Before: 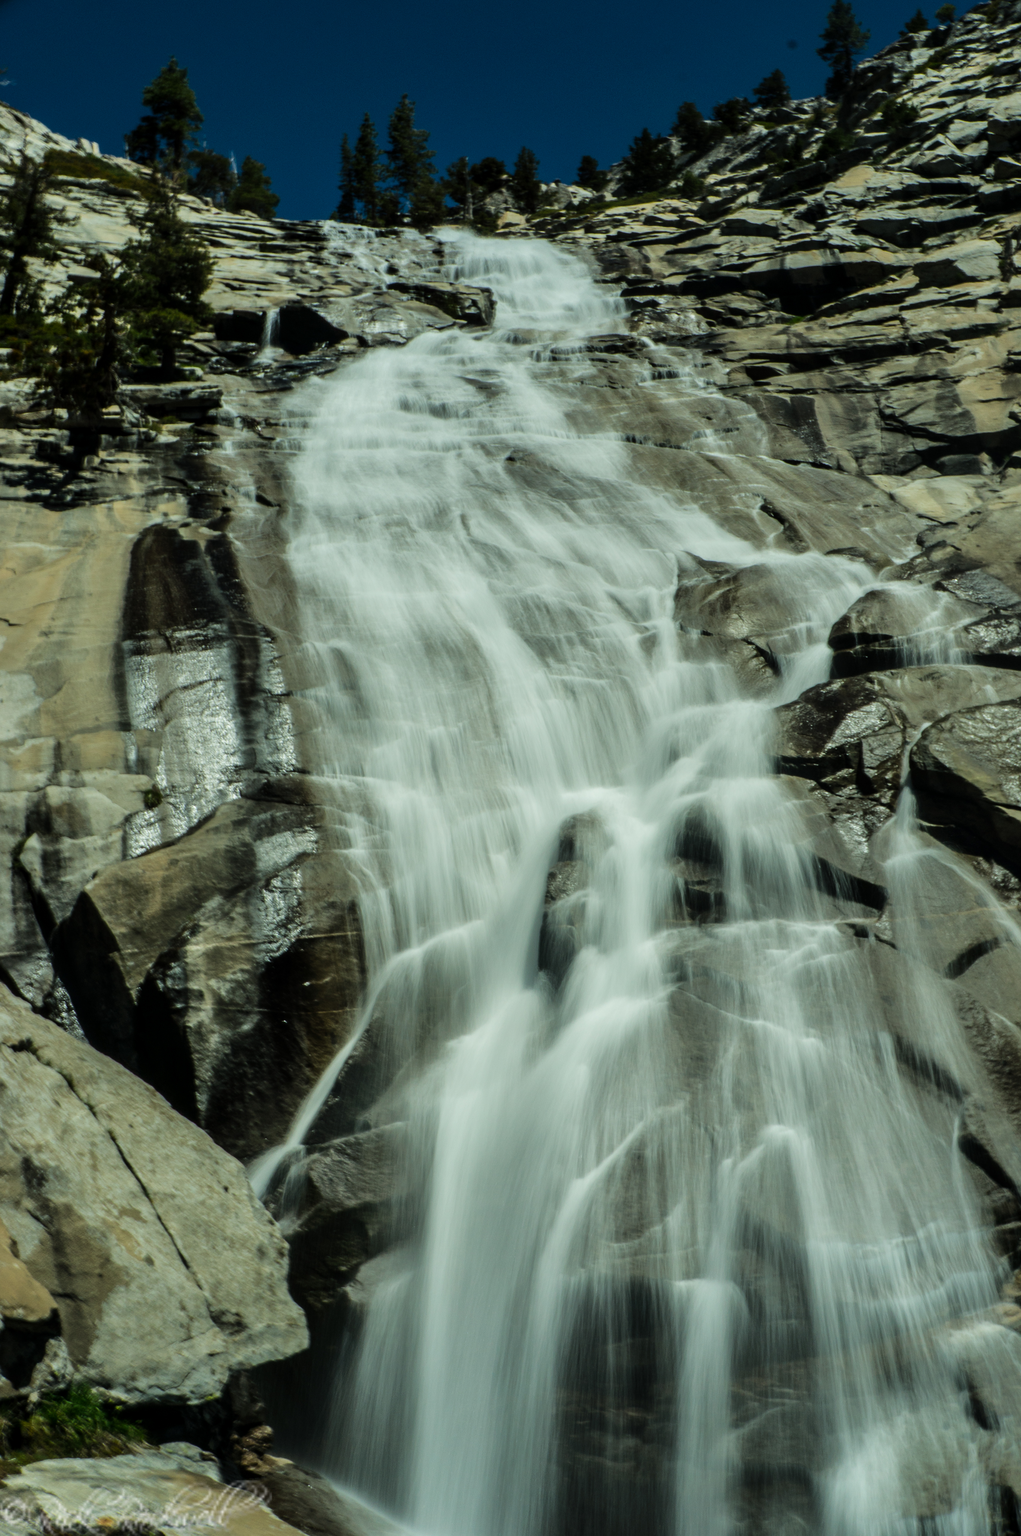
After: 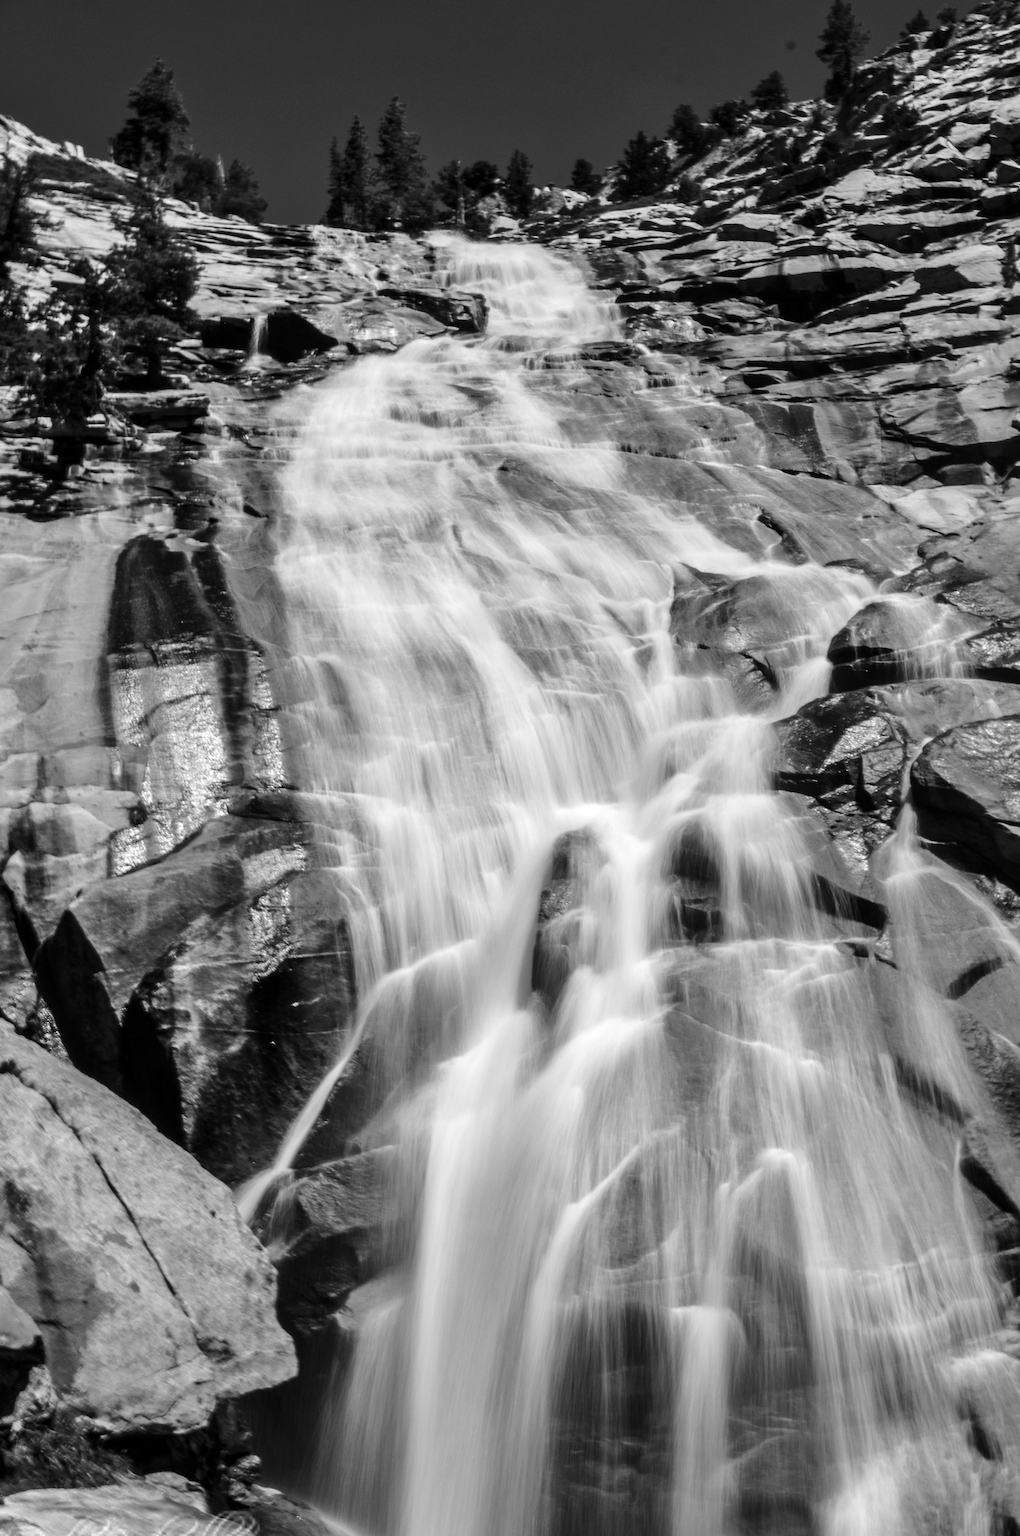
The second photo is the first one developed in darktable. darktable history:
crop: left 1.743%, right 0.268%, bottom 2.011%
monochrome: a -92.57, b 58.91
shadows and highlights: shadows 37.27, highlights -28.18, soften with gaussian
exposure: exposure 0.636 EV, compensate highlight preservation false
color zones: curves: ch0 [(0, 0.613) (0.01, 0.613) (0.245, 0.448) (0.498, 0.529) (0.642, 0.665) (0.879, 0.777) (0.99, 0.613)]; ch1 [(0, 0) (0.143, 0) (0.286, 0) (0.429, 0) (0.571, 0) (0.714, 0) (0.857, 0)], mix -131.09%
